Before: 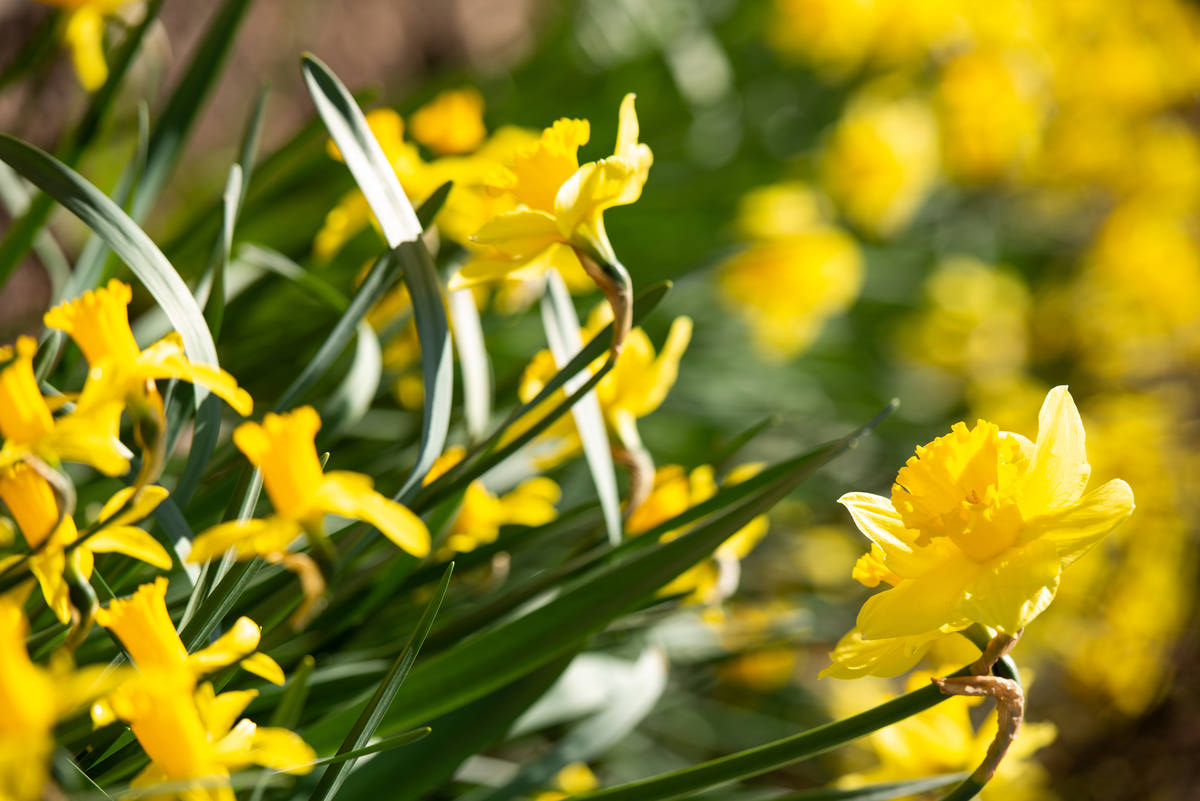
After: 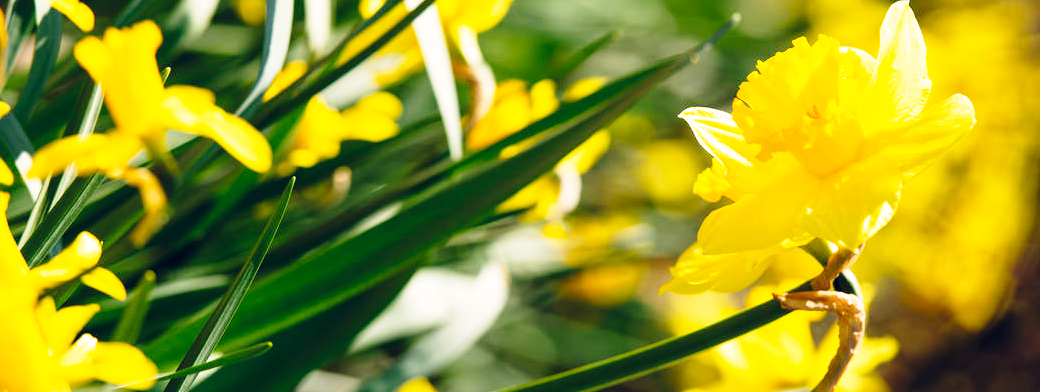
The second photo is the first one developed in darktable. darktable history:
color balance rgb: shadows lift › hue 87.51°, highlights gain › chroma 1.35%, highlights gain › hue 55.1°, global offset › chroma 0.13%, global offset › hue 253.66°, perceptual saturation grading › global saturation 16.38%
base curve: curves: ch0 [(0, 0) (0.028, 0.03) (0.121, 0.232) (0.46, 0.748) (0.859, 0.968) (1, 1)], preserve colors none
crop and rotate: left 13.306%, top 48.129%, bottom 2.928%
